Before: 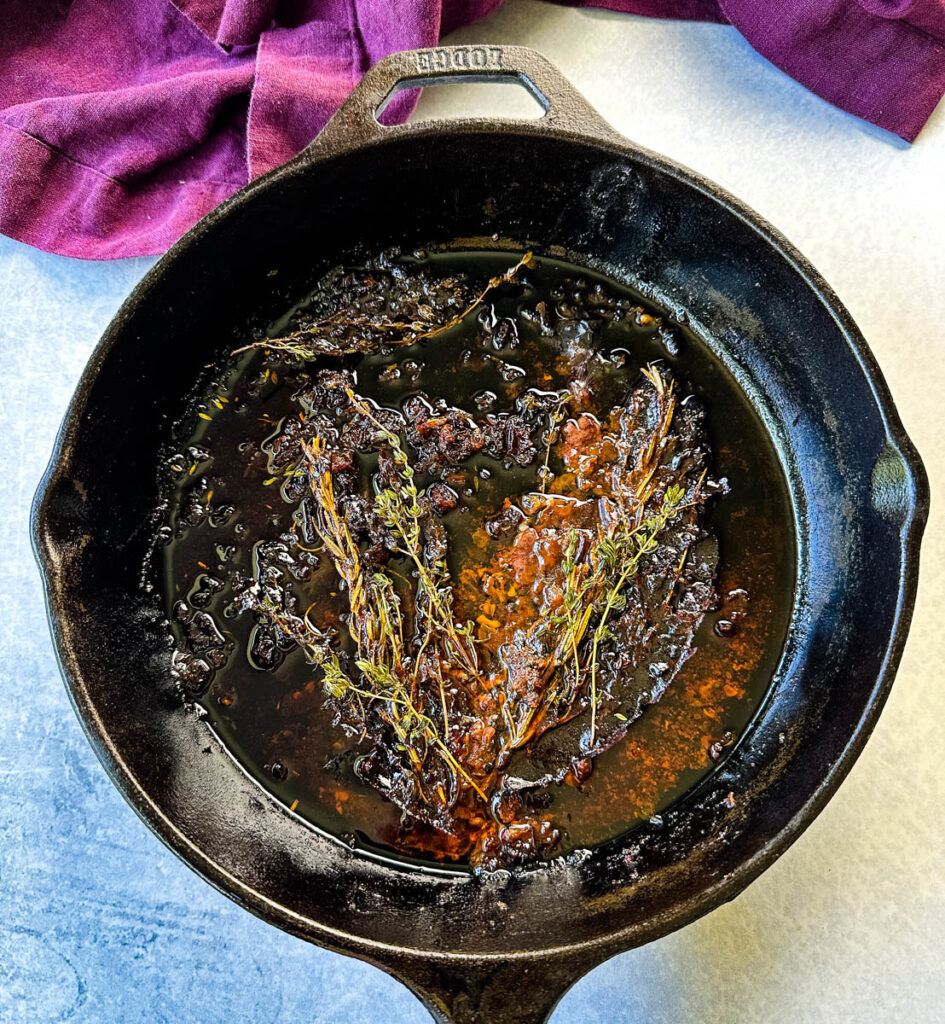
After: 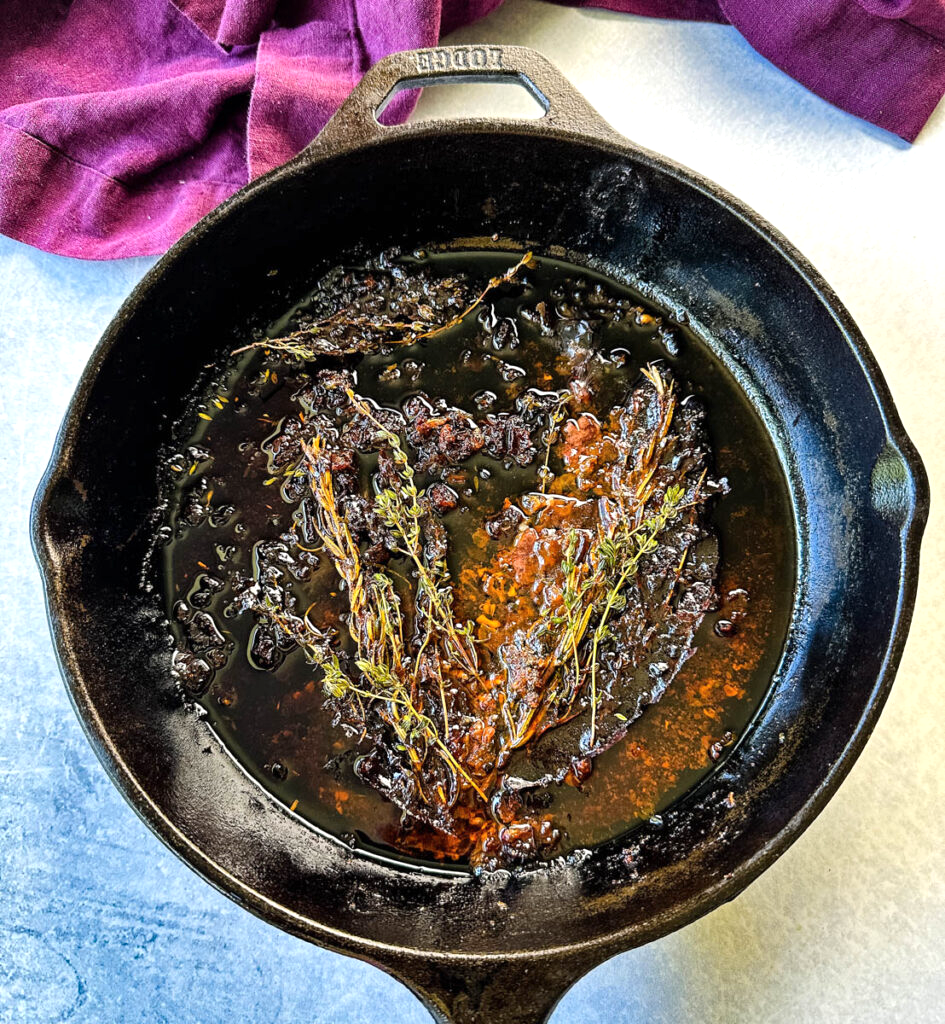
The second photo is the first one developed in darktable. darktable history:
shadows and highlights: shadows 35.33, highlights -35, soften with gaussian
exposure: exposure 0.194 EV, compensate exposure bias true, compensate highlight preservation false
